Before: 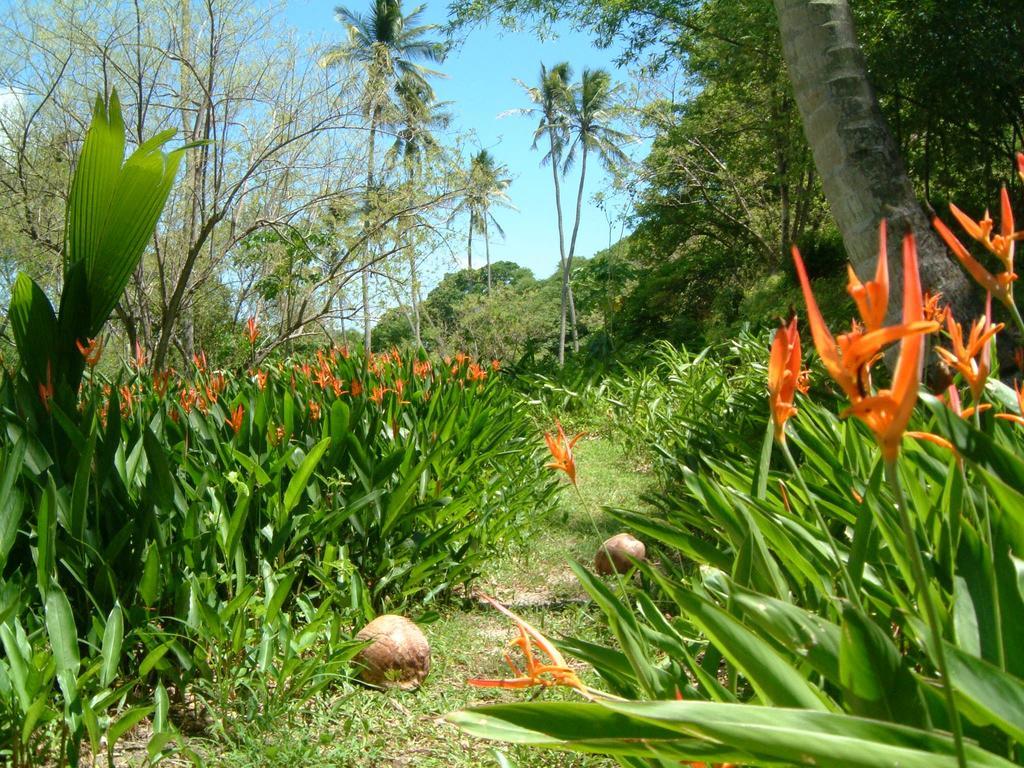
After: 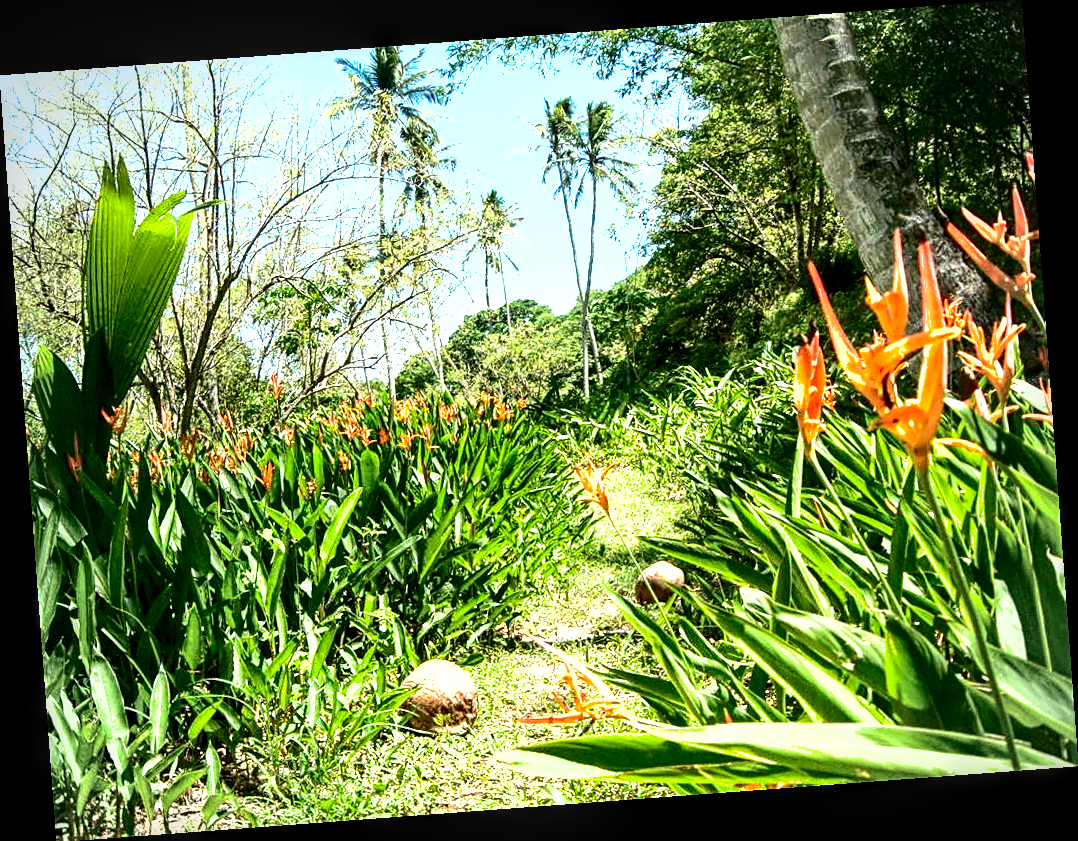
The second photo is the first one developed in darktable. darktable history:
shadows and highlights: on, module defaults
local contrast: highlights 60%, shadows 60%, detail 160%
contrast brightness saturation: contrast 0.28
tone equalizer: -8 EV -0.75 EV, -7 EV -0.7 EV, -6 EV -0.6 EV, -5 EV -0.4 EV, -3 EV 0.4 EV, -2 EV 0.6 EV, -1 EV 0.7 EV, +0 EV 0.75 EV, edges refinement/feathering 500, mask exposure compensation -1.57 EV, preserve details no
sharpen: on, module defaults
rotate and perspective: rotation -4.25°, automatic cropping off
exposure: exposure 0.6 EV, compensate highlight preservation false
vignetting: fall-off radius 45%, brightness -0.33
